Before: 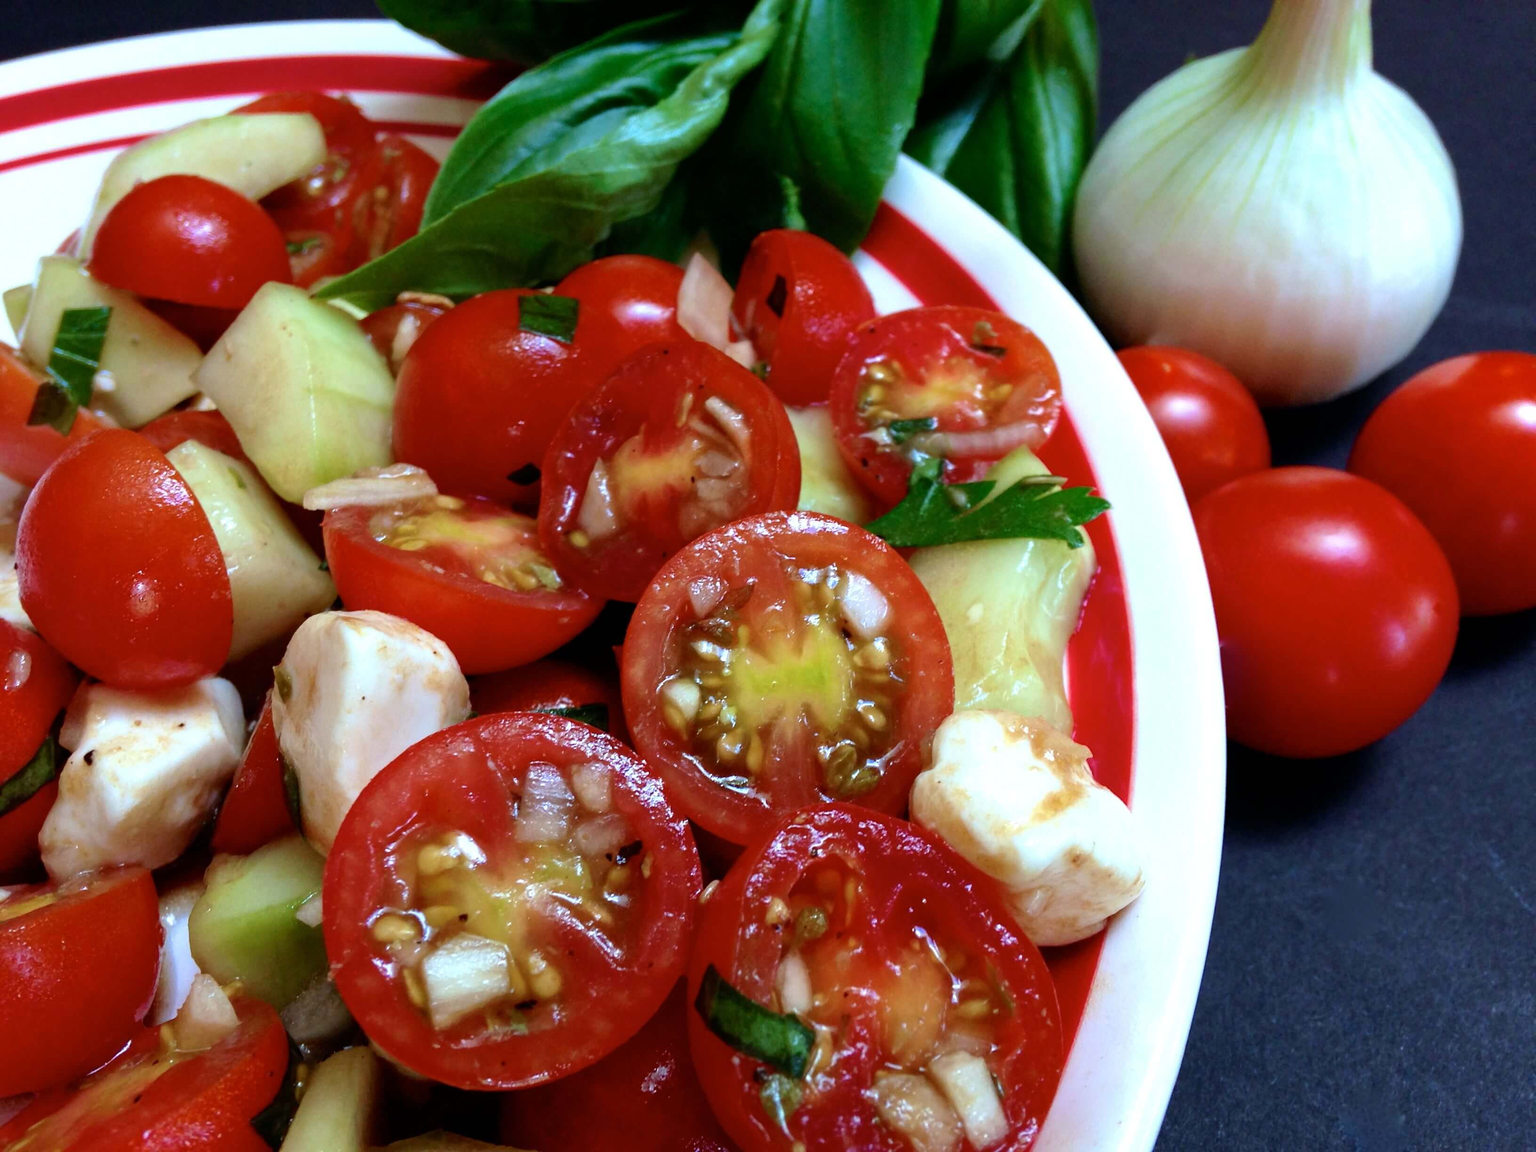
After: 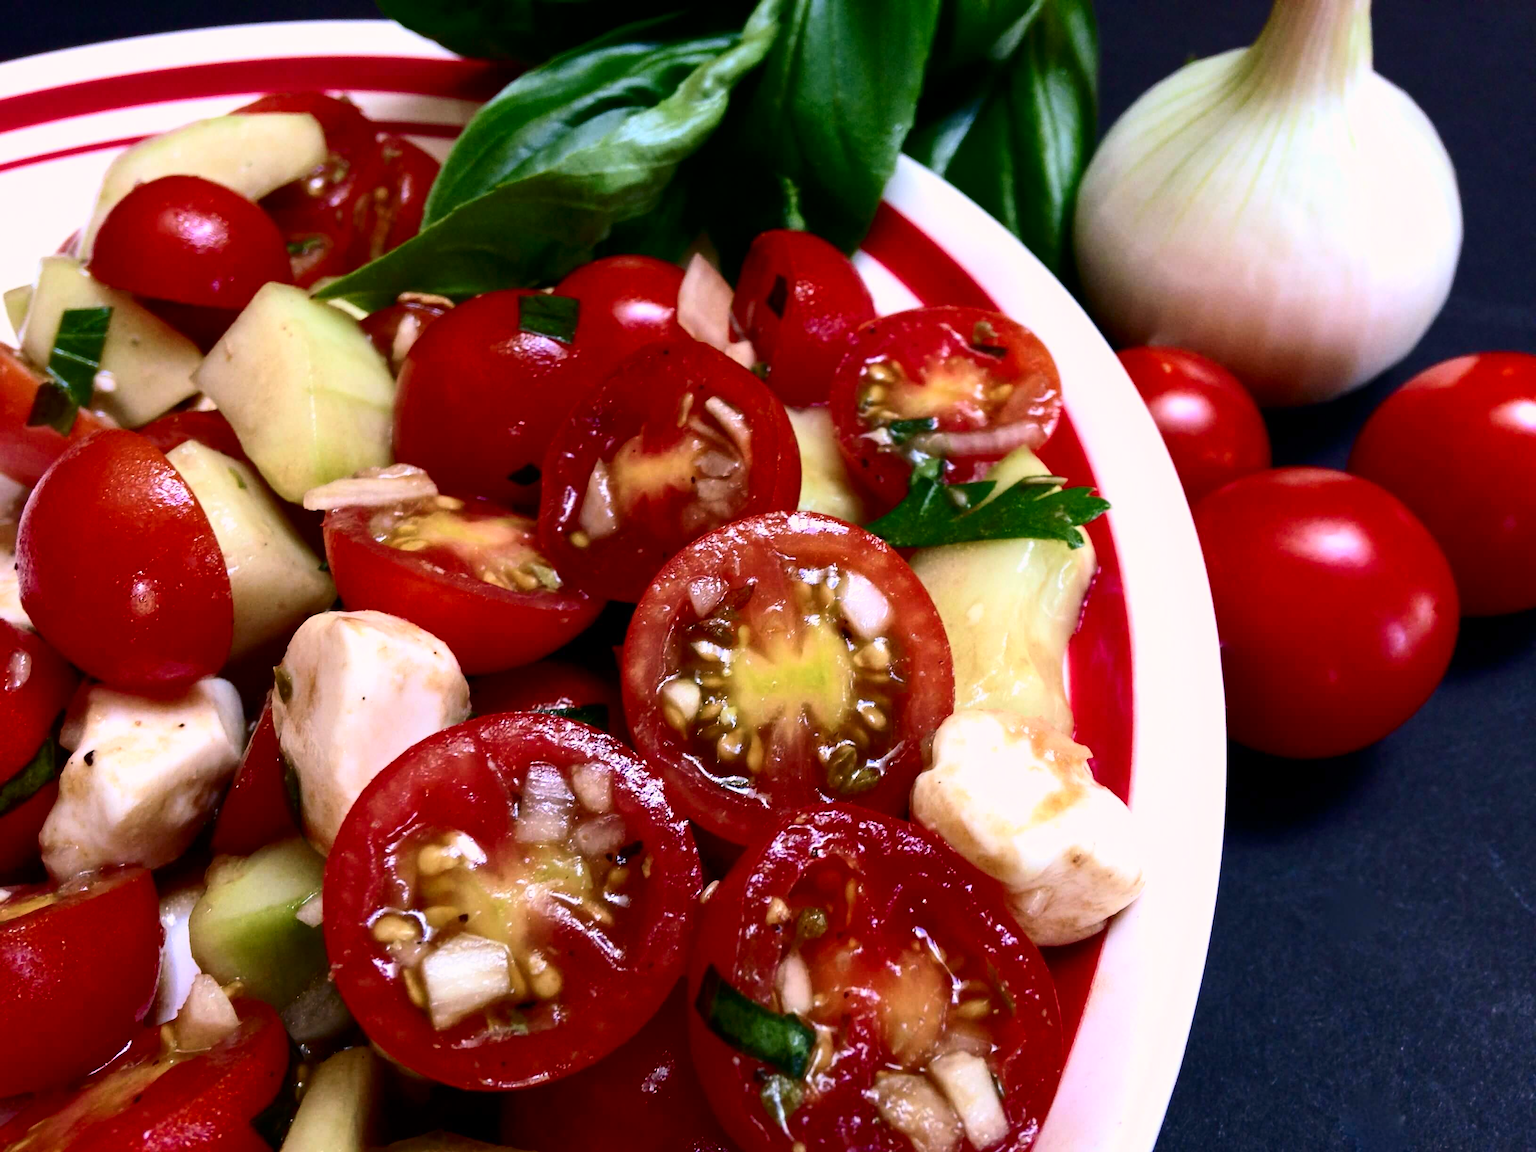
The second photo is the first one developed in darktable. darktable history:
contrast brightness saturation: contrast 0.275
color correction: highlights a* 14.62, highlights b* 4.67
